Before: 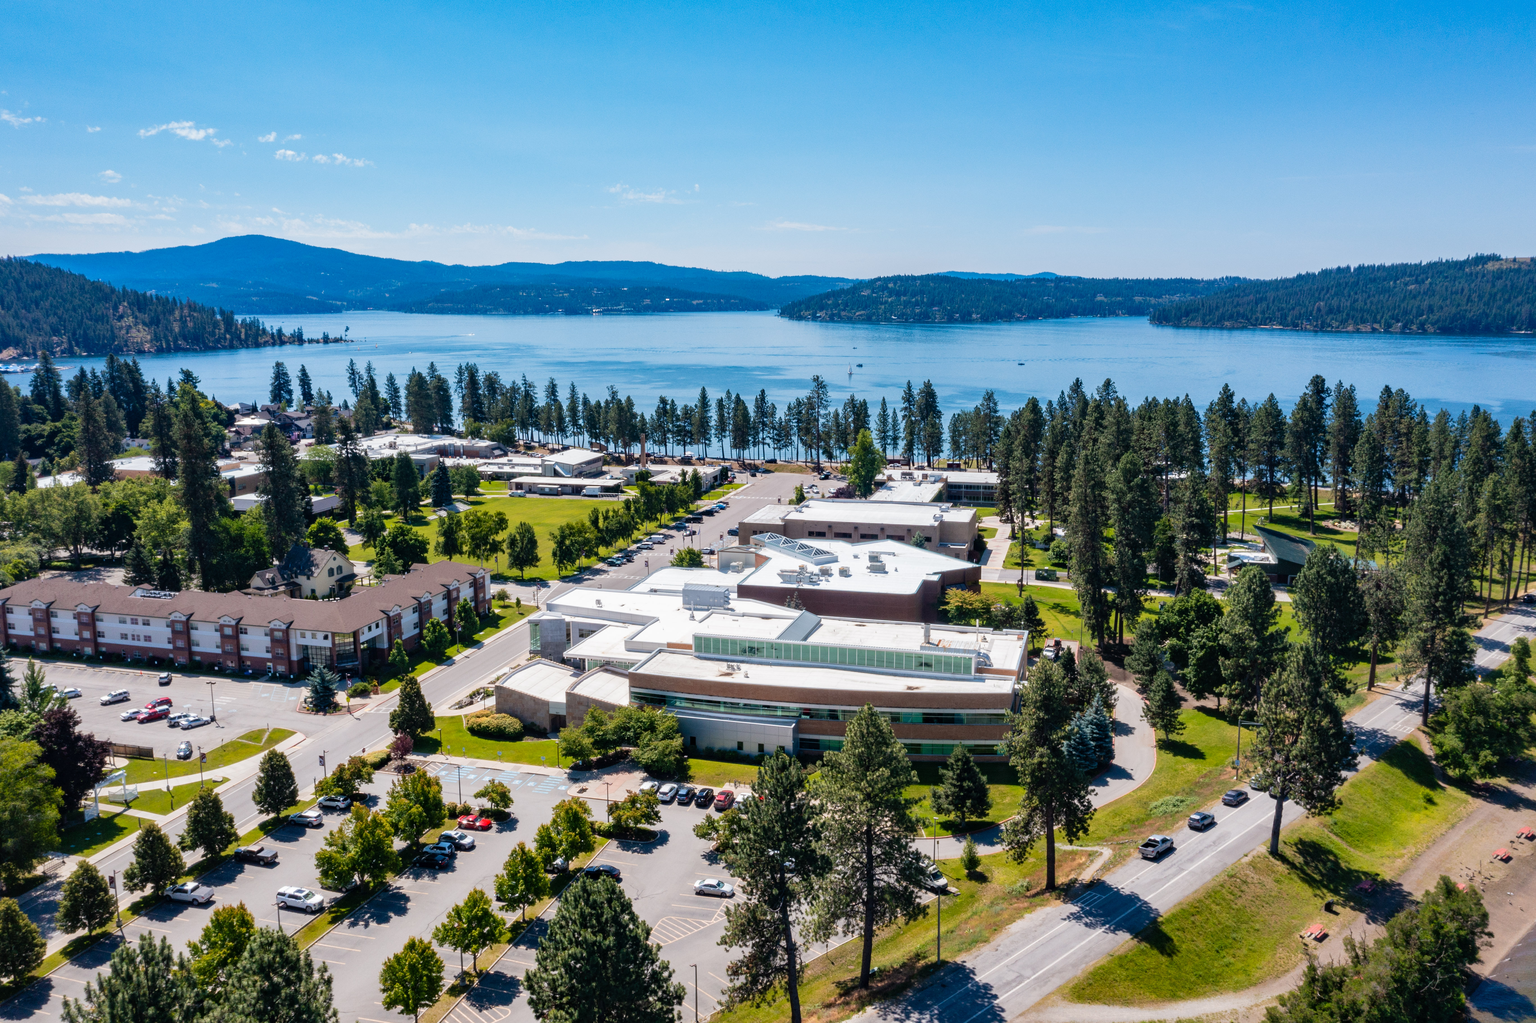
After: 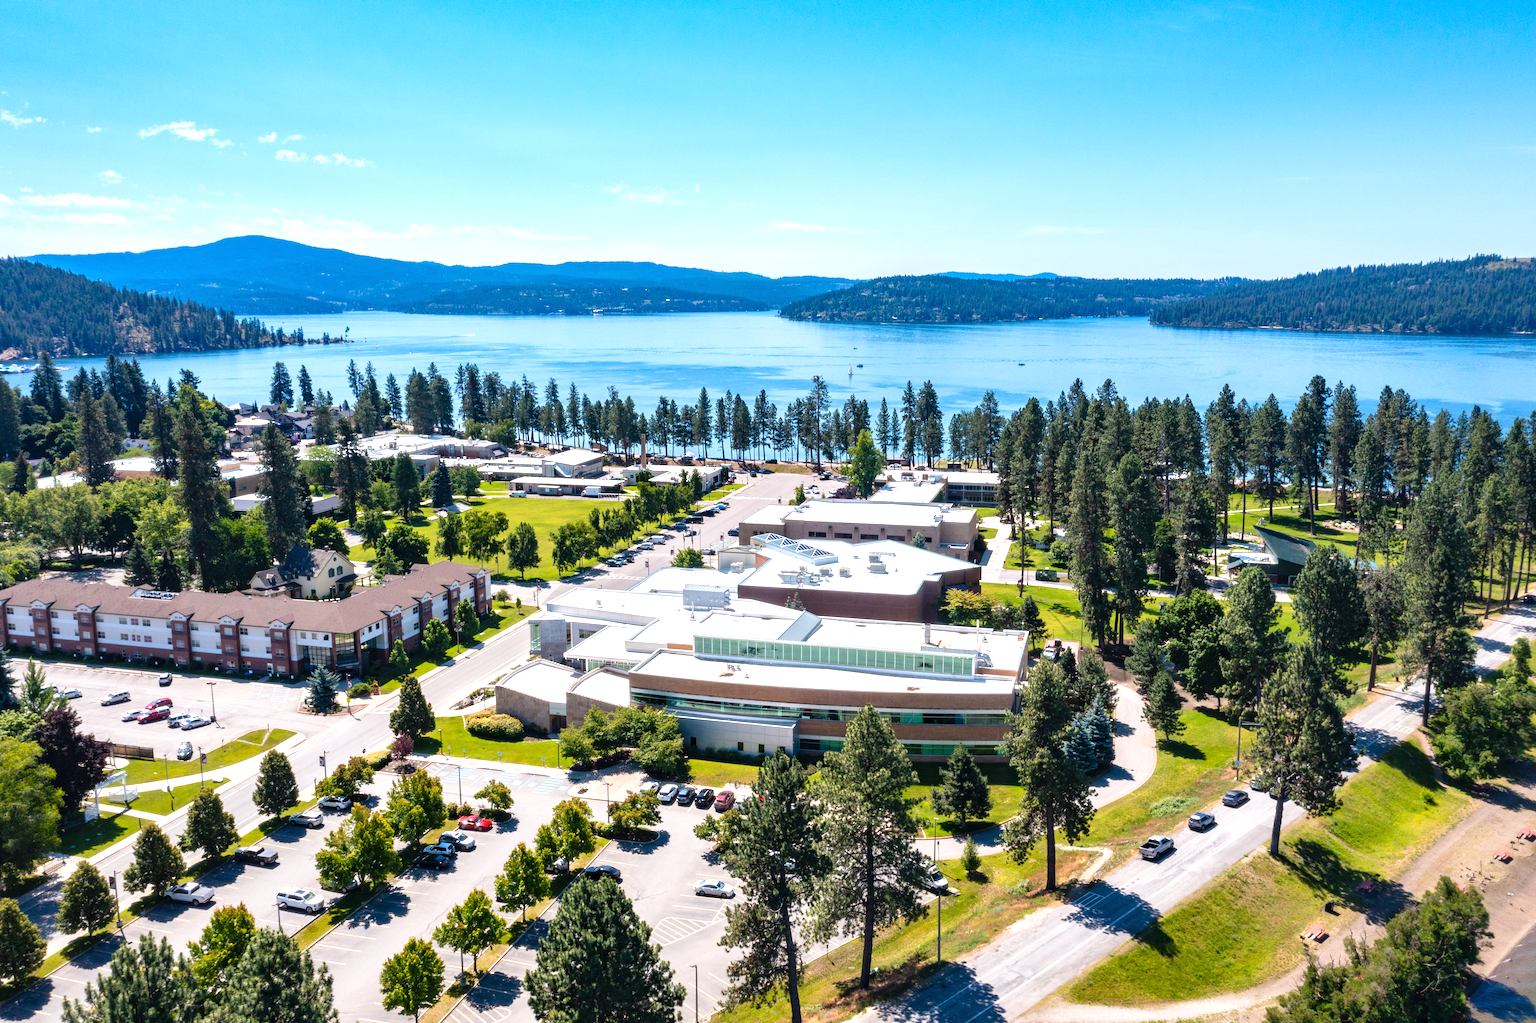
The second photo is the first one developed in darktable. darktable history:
exposure: black level correction 0, exposure 0.691 EV, compensate highlight preservation false
